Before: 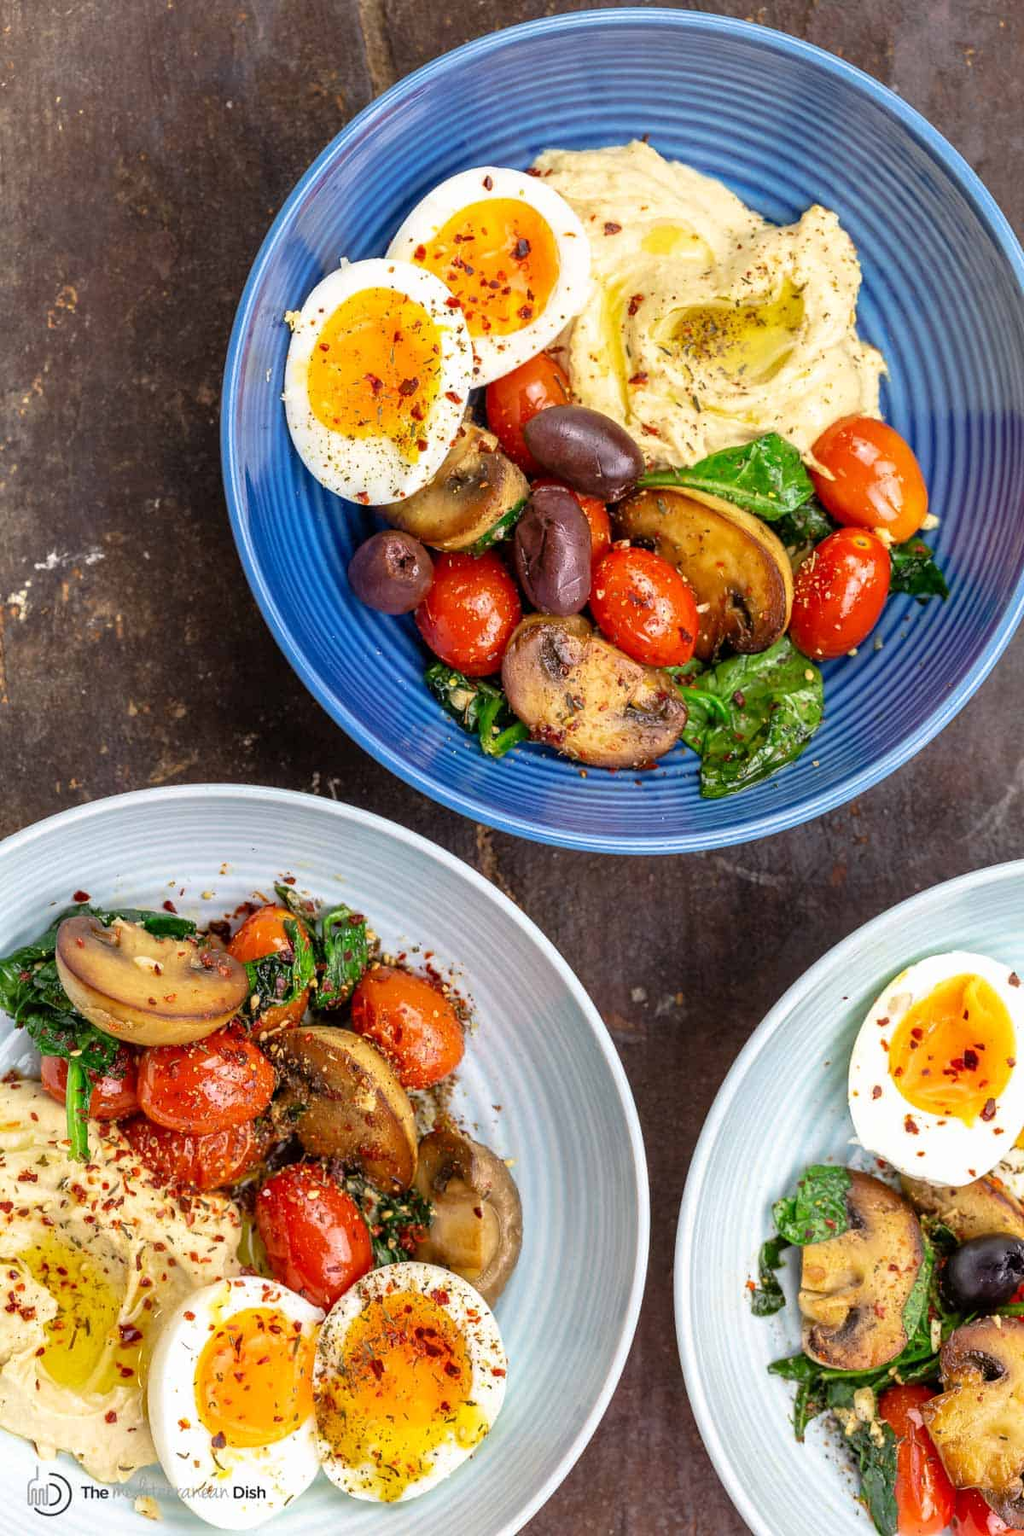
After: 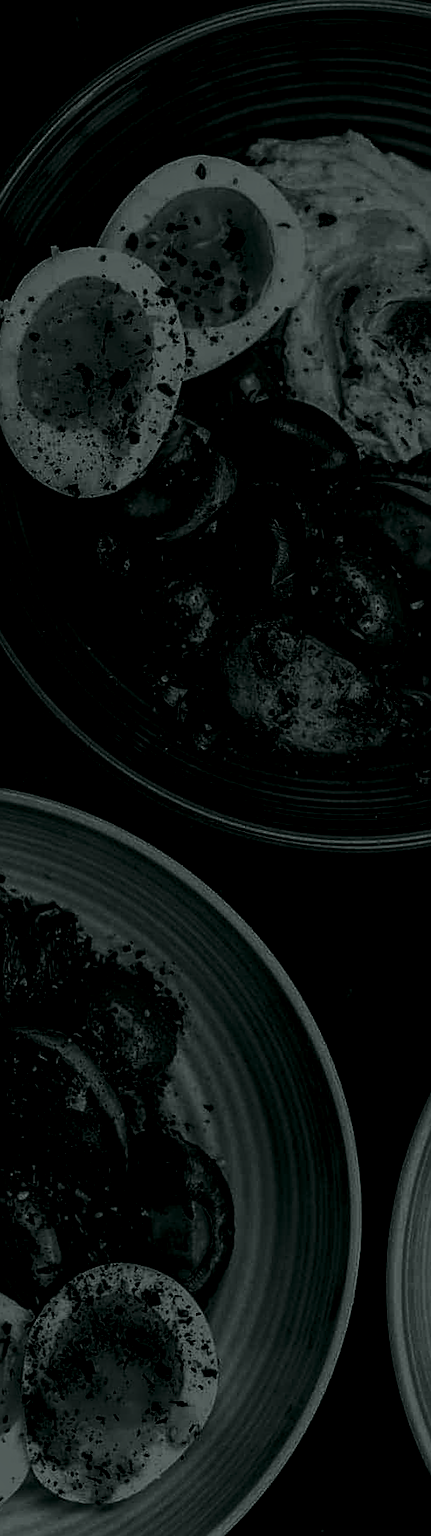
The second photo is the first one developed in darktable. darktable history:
rotate and perspective: rotation 0.174°, lens shift (vertical) 0.013, lens shift (horizontal) 0.019, shear 0.001, automatic cropping original format, crop left 0.007, crop right 0.991, crop top 0.016, crop bottom 0.997
sharpen: on, module defaults
local contrast: detail 130%
colorize: hue 90°, saturation 19%, lightness 1.59%, version 1
crop: left 28.583%, right 29.231%
contrast brightness saturation: contrast 0.02, brightness -1, saturation -1
